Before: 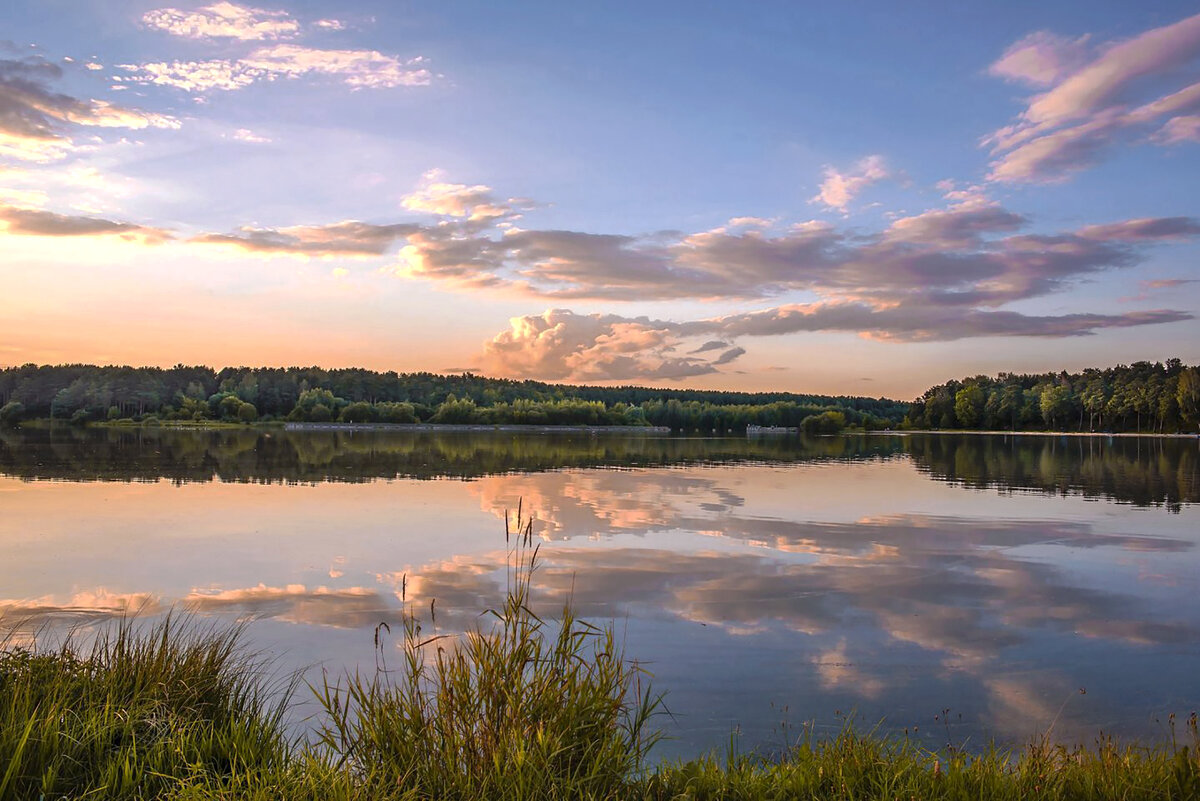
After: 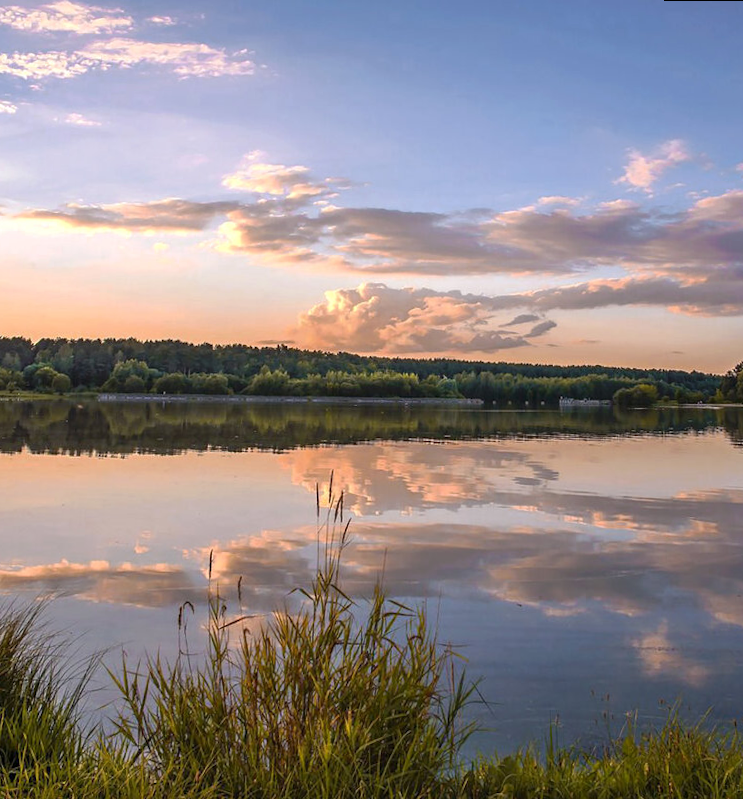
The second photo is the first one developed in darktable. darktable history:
crop and rotate: left 12.648%, right 20.685%
rotate and perspective: rotation 0.215°, lens shift (vertical) -0.139, crop left 0.069, crop right 0.939, crop top 0.002, crop bottom 0.996
